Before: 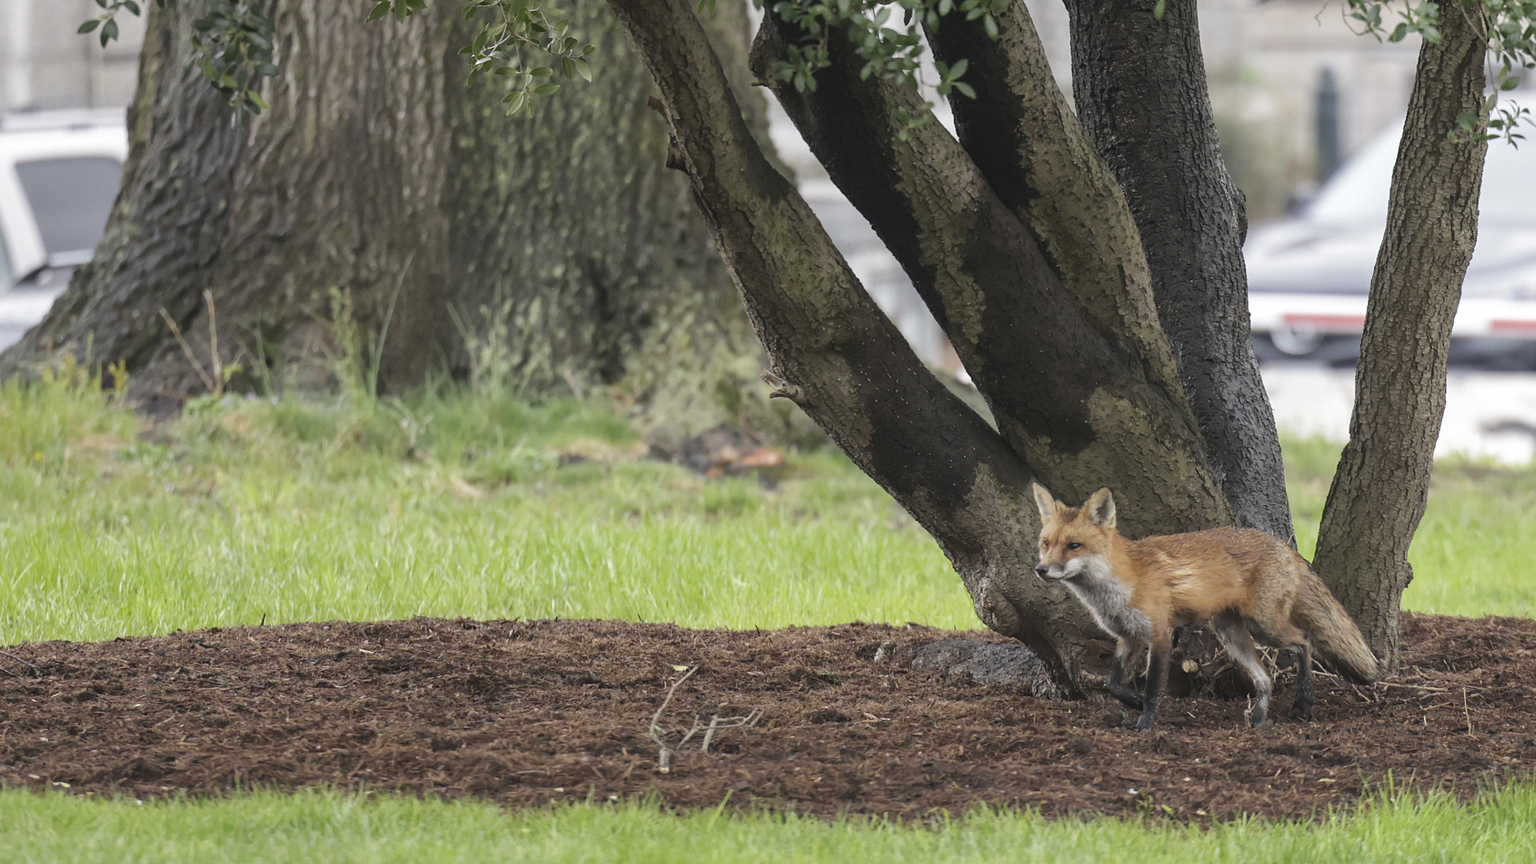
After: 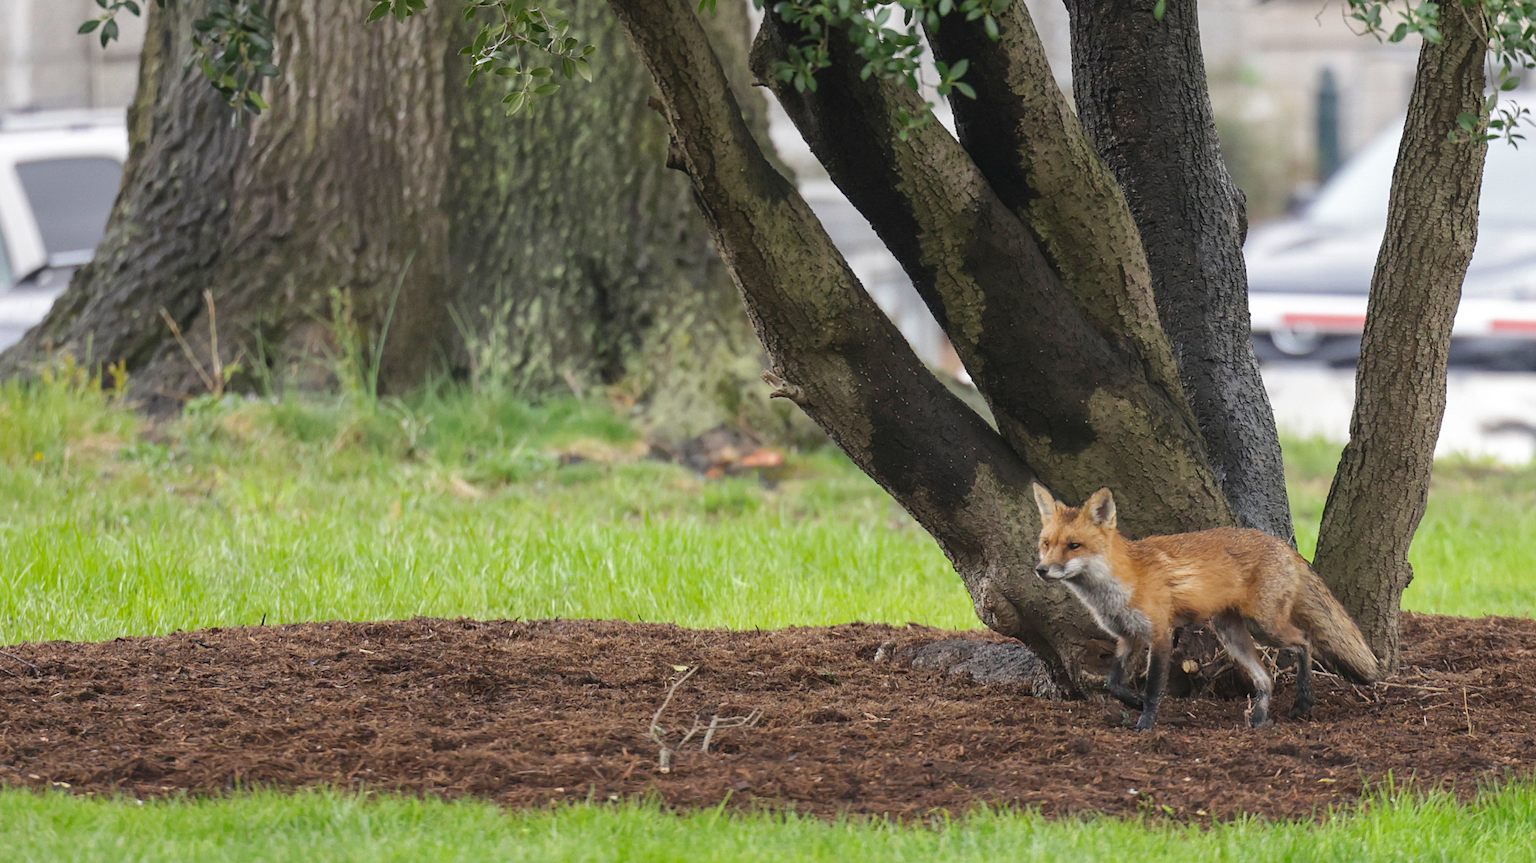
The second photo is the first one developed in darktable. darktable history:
color balance rgb: perceptual saturation grading › global saturation 19.922%
